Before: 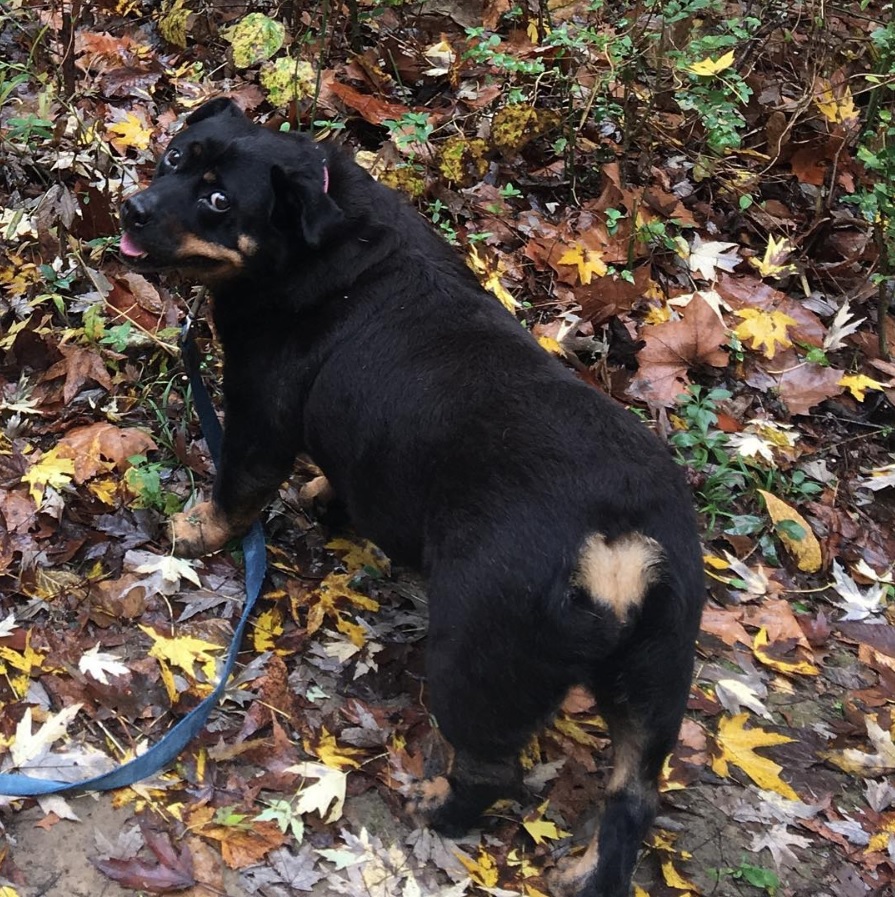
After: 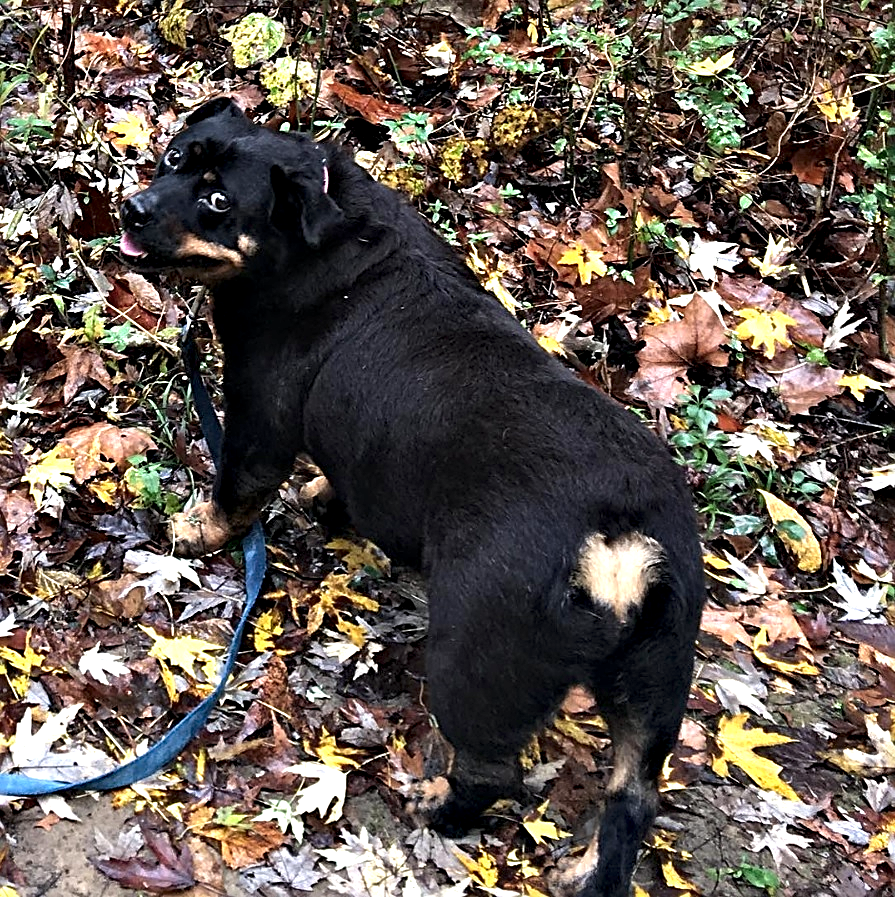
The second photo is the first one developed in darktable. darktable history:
contrast equalizer: octaves 7, y [[0.6 ×6], [0.55 ×6], [0 ×6], [0 ×6], [0 ×6]]
sharpen: radius 2.782
exposure: black level correction 0, exposure 0.3 EV, compensate highlight preservation false
